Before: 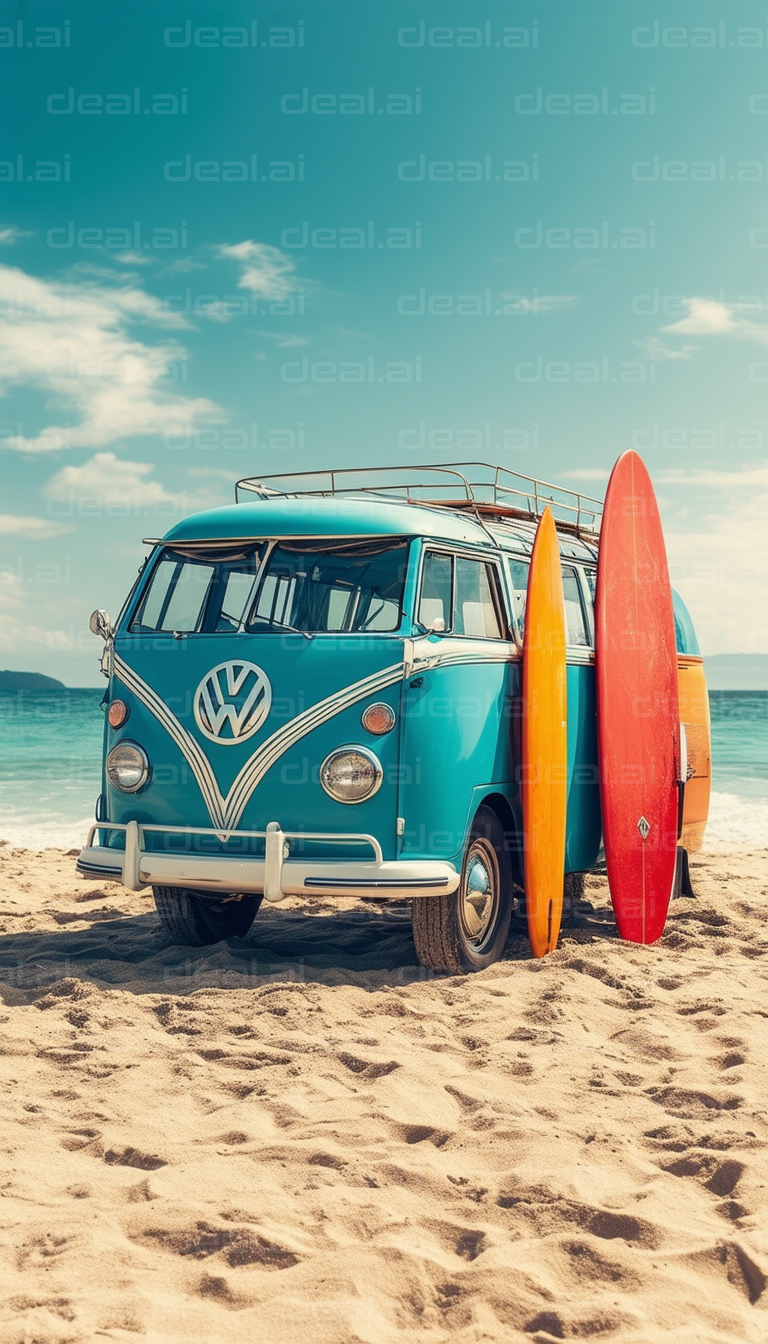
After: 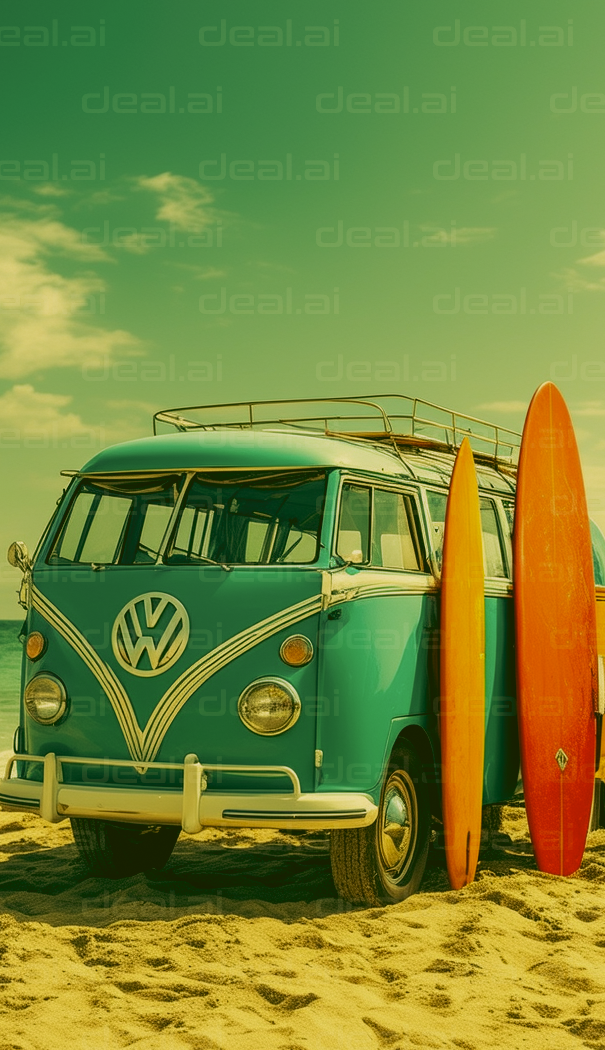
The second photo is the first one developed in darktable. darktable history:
grain: coarseness 0.81 ISO, strength 1.34%, mid-tones bias 0%
crop and rotate: left 10.77%, top 5.1%, right 10.41%, bottom 16.76%
color correction: highlights a* 0.162, highlights b* 29.53, shadows a* -0.162, shadows b* 21.09
rgb curve: curves: ch0 [(0.123, 0.061) (0.995, 0.887)]; ch1 [(0.06, 0.116) (1, 0.906)]; ch2 [(0, 0) (0.824, 0.69) (1, 1)], mode RGB, independent channels, compensate middle gray true
